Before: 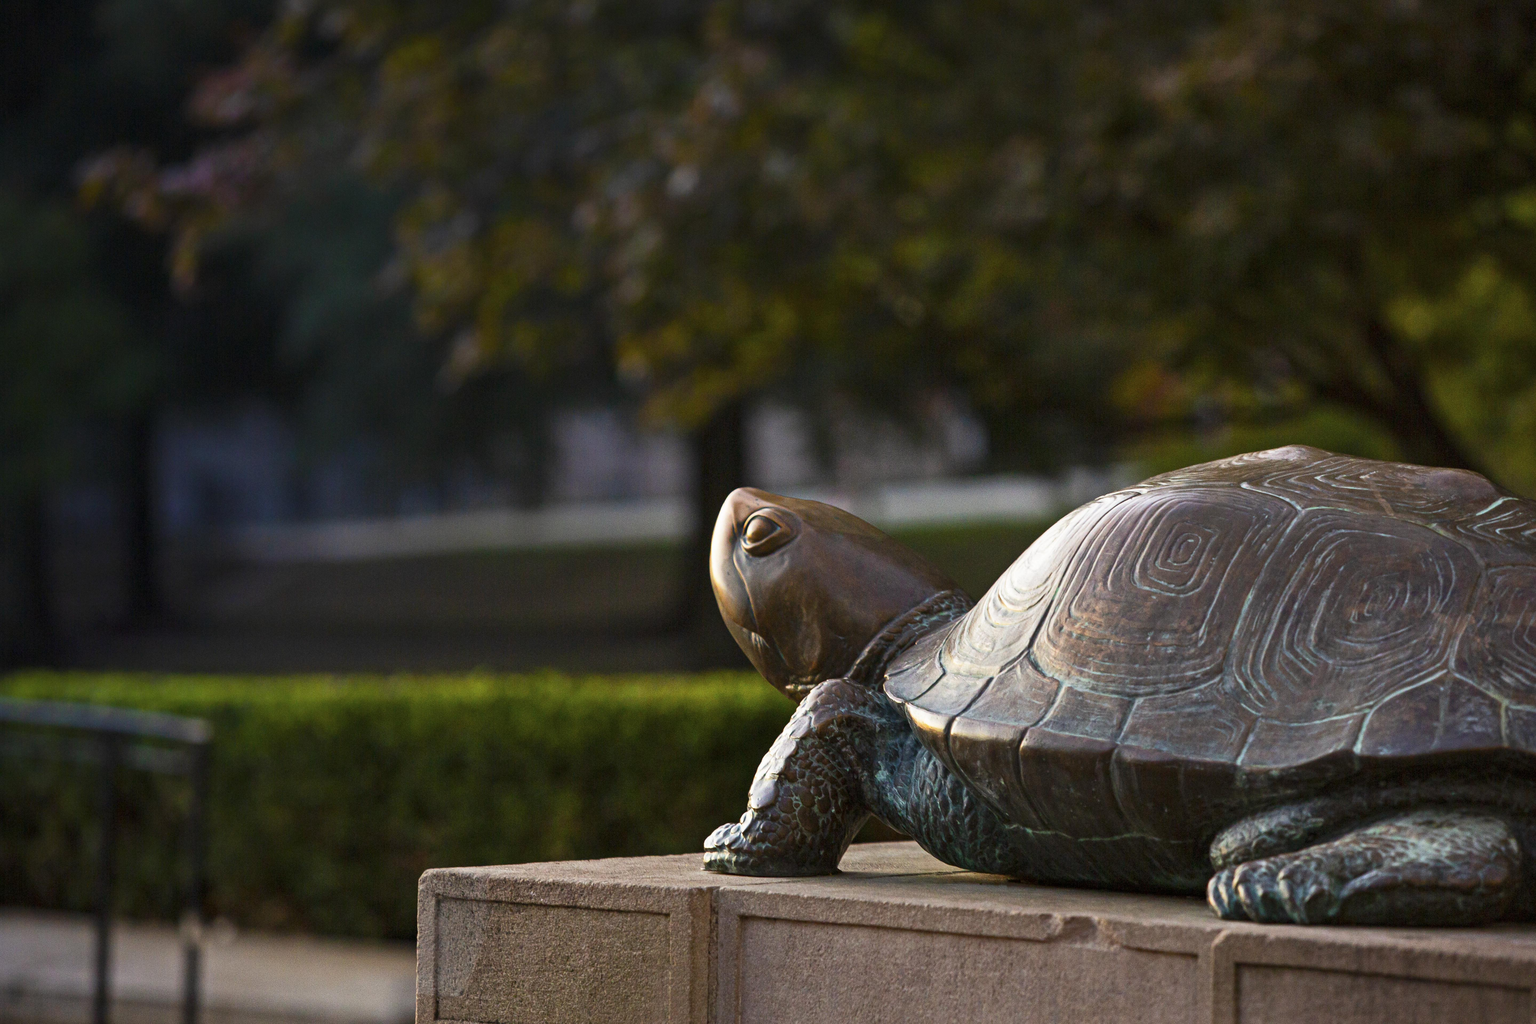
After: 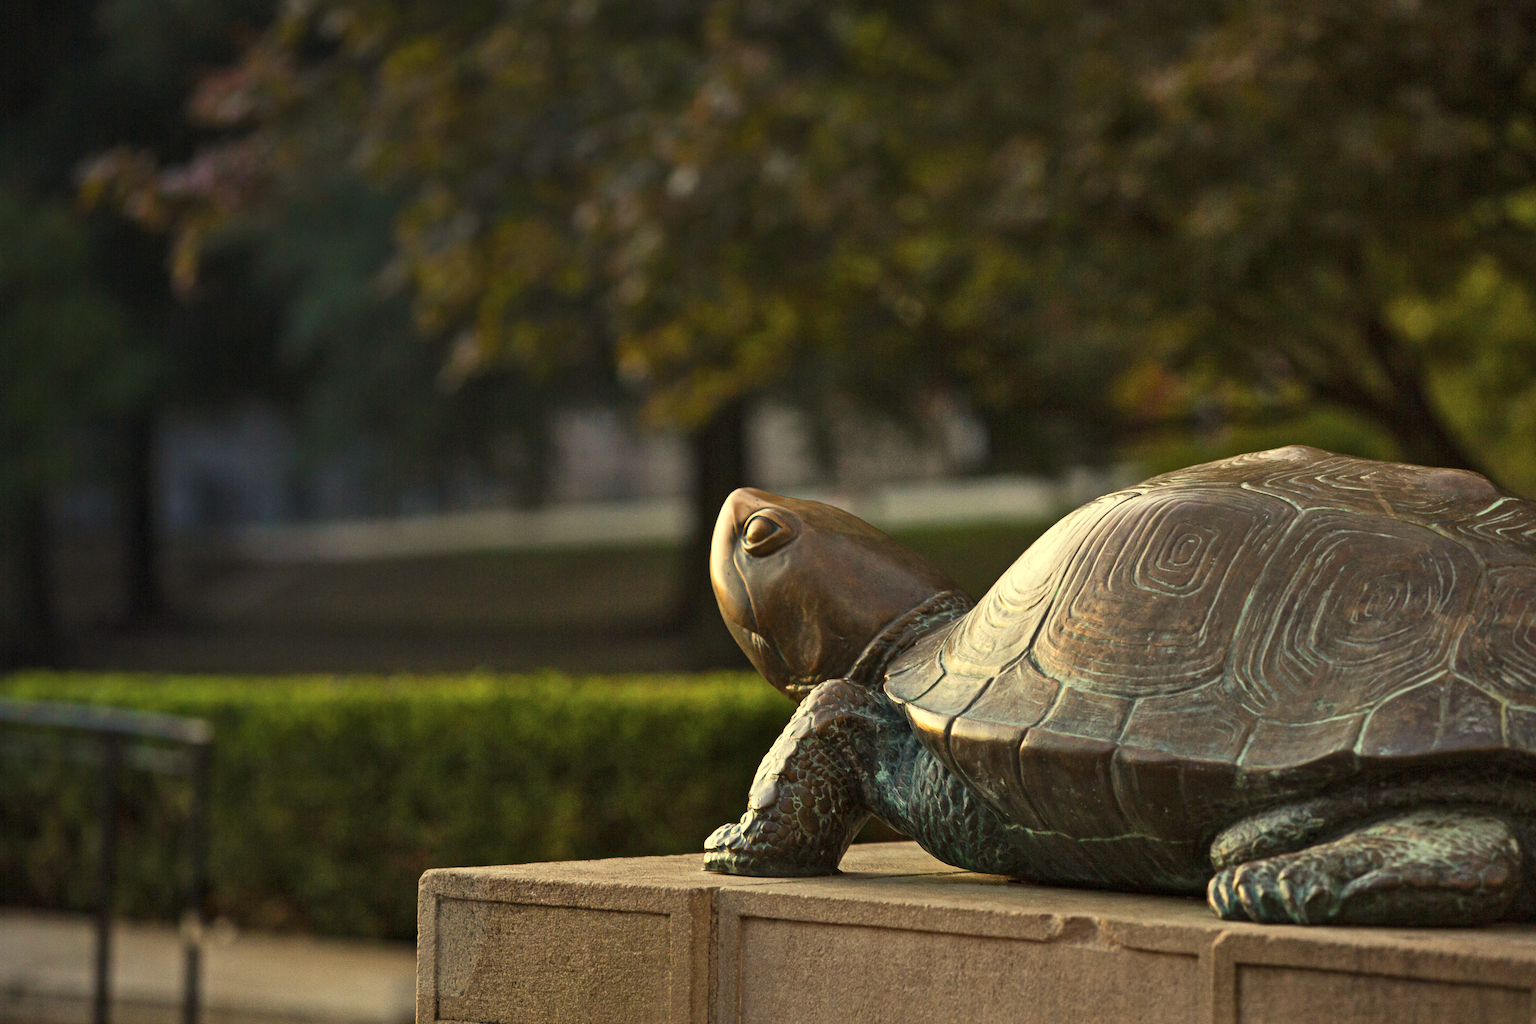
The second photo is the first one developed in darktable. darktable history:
shadows and highlights: shadows 35, highlights -35, soften with gaussian
color correction: highlights a* -8, highlights b* 3.1
white balance: red 1.123, blue 0.83
